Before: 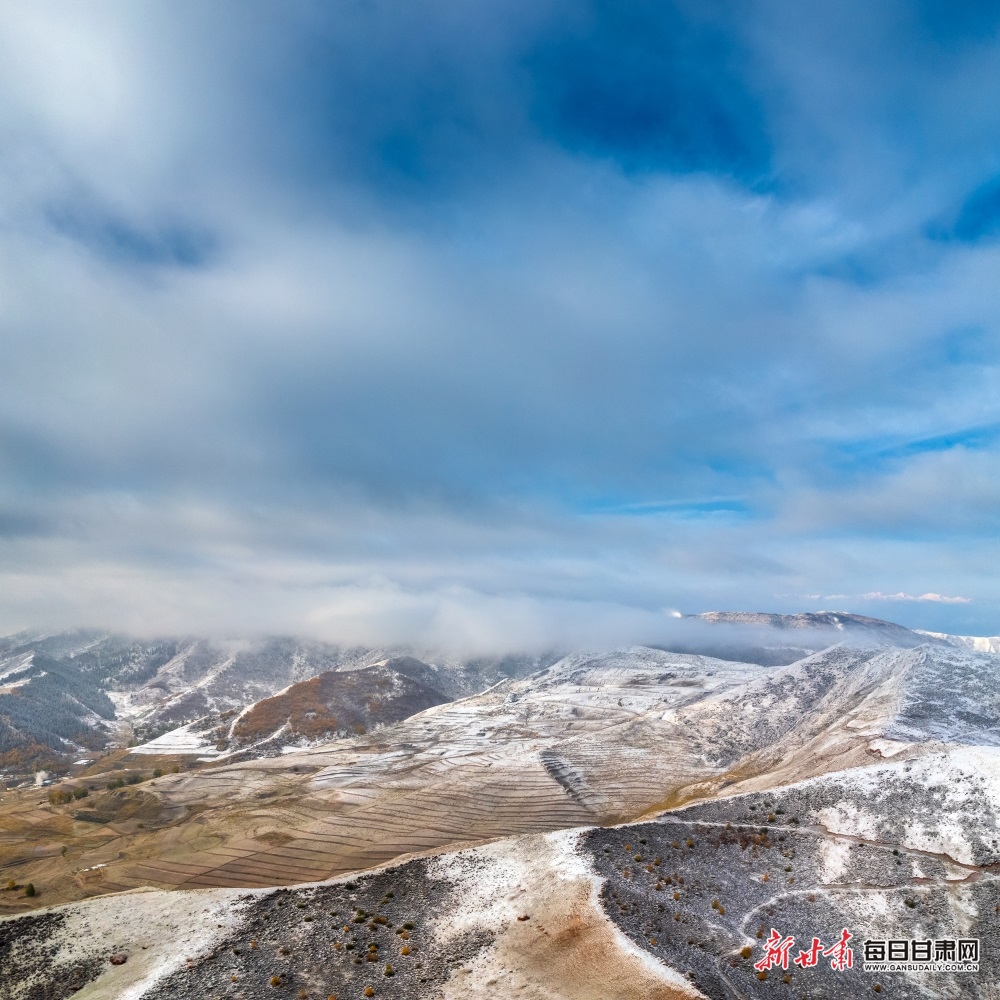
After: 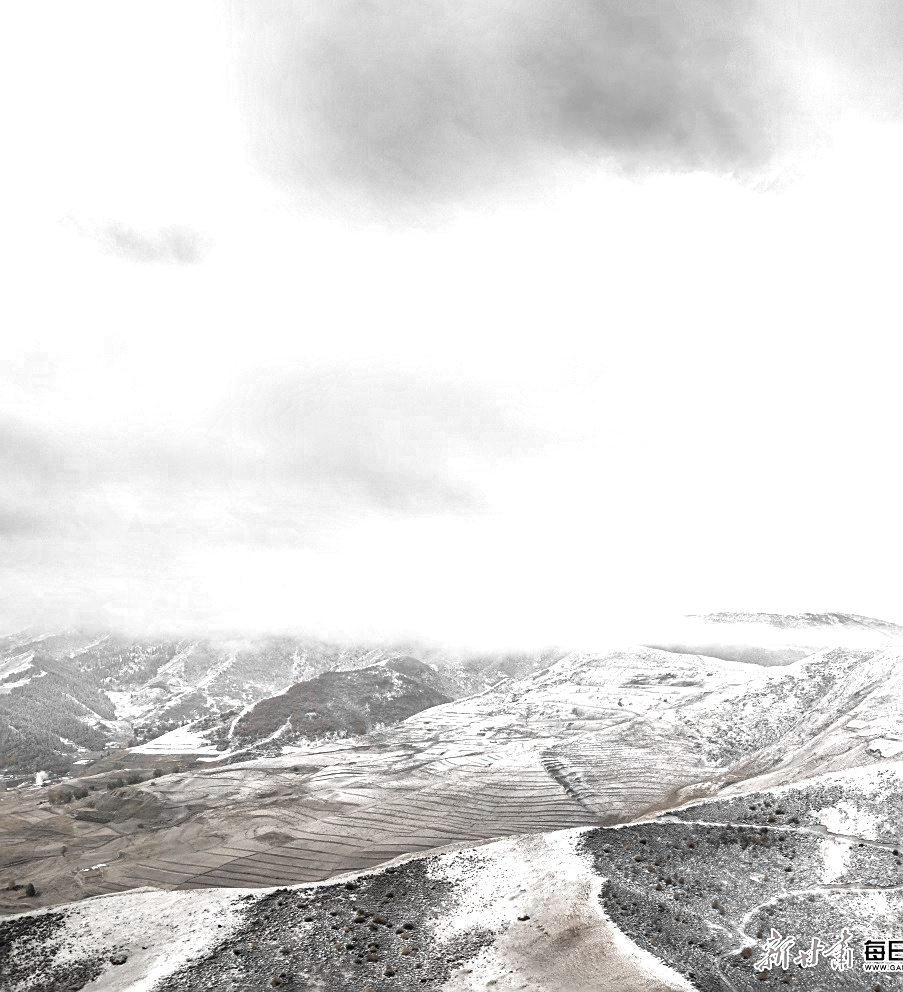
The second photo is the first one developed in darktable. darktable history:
sharpen: on, module defaults
crop: right 9.518%, bottom 0.02%
exposure: exposure 0.602 EV, compensate highlight preservation false
contrast equalizer: octaves 7, y [[0.502, 0.517, 0.543, 0.576, 0.611, 0.631], [0.5 ×6], [0.5 ×6], [0 ×6], [0 ×6]], mix -0.314
color zones: curves: ch0 [(0, 0.613) (0.01, 0.613) (0.245, 0.448) (0.498, 0.529) (0.642, 0.665) (0.879, 0.777) (0.99, 0.613)]; ch1 [(0, 0.035) (0.121, 0.189) (0.259, 0.197) (0.415, 0.061) (0.589, 0.022) (0.732, 0.022) (0.857, 0.026) (0.991, 0.053)], mix 34.2%
